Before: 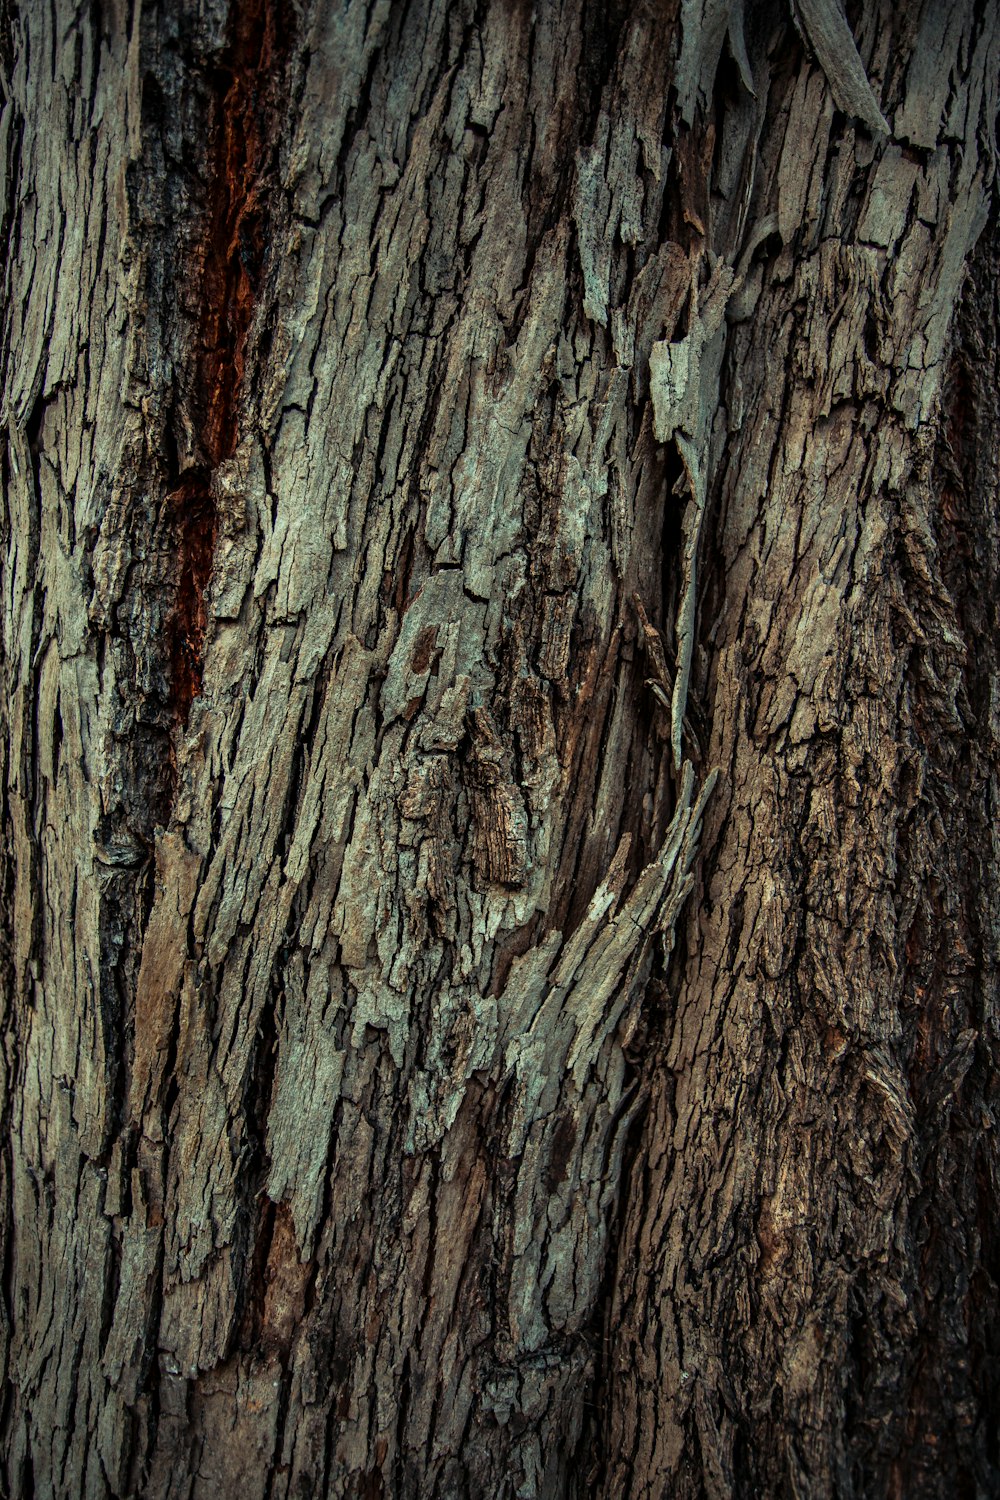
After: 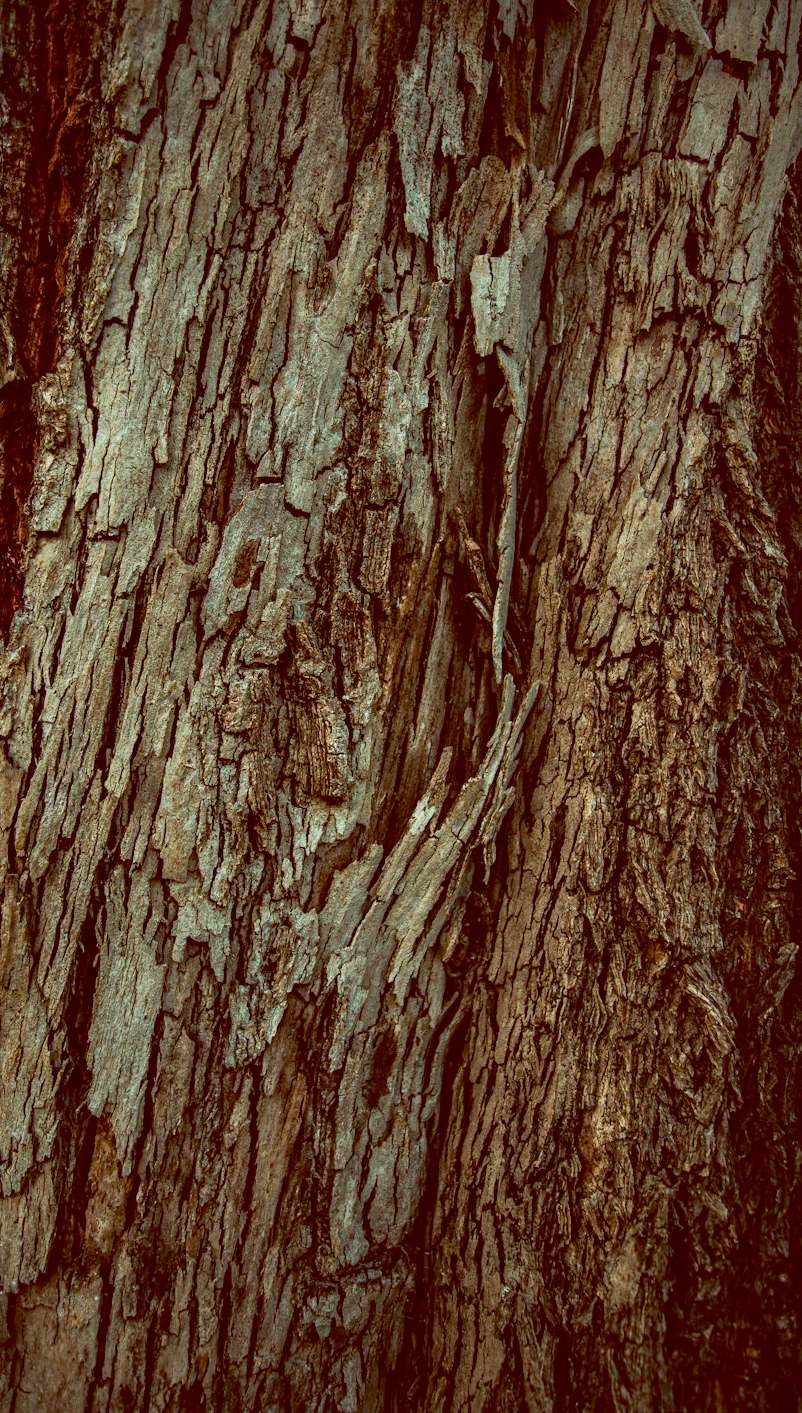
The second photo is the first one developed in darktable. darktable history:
color balance: lift [1, 1.011, 0.999, 0.989], gamma [1.109, 1.045, 1.039, 0.955], gain [0.917, 0.936, 0.952, 1.064], contrast 2.32%, contrast fulcrum 19%, output saturation 101%
crop and rotate: left 17.959%, top 5.771%, right 1.742%
